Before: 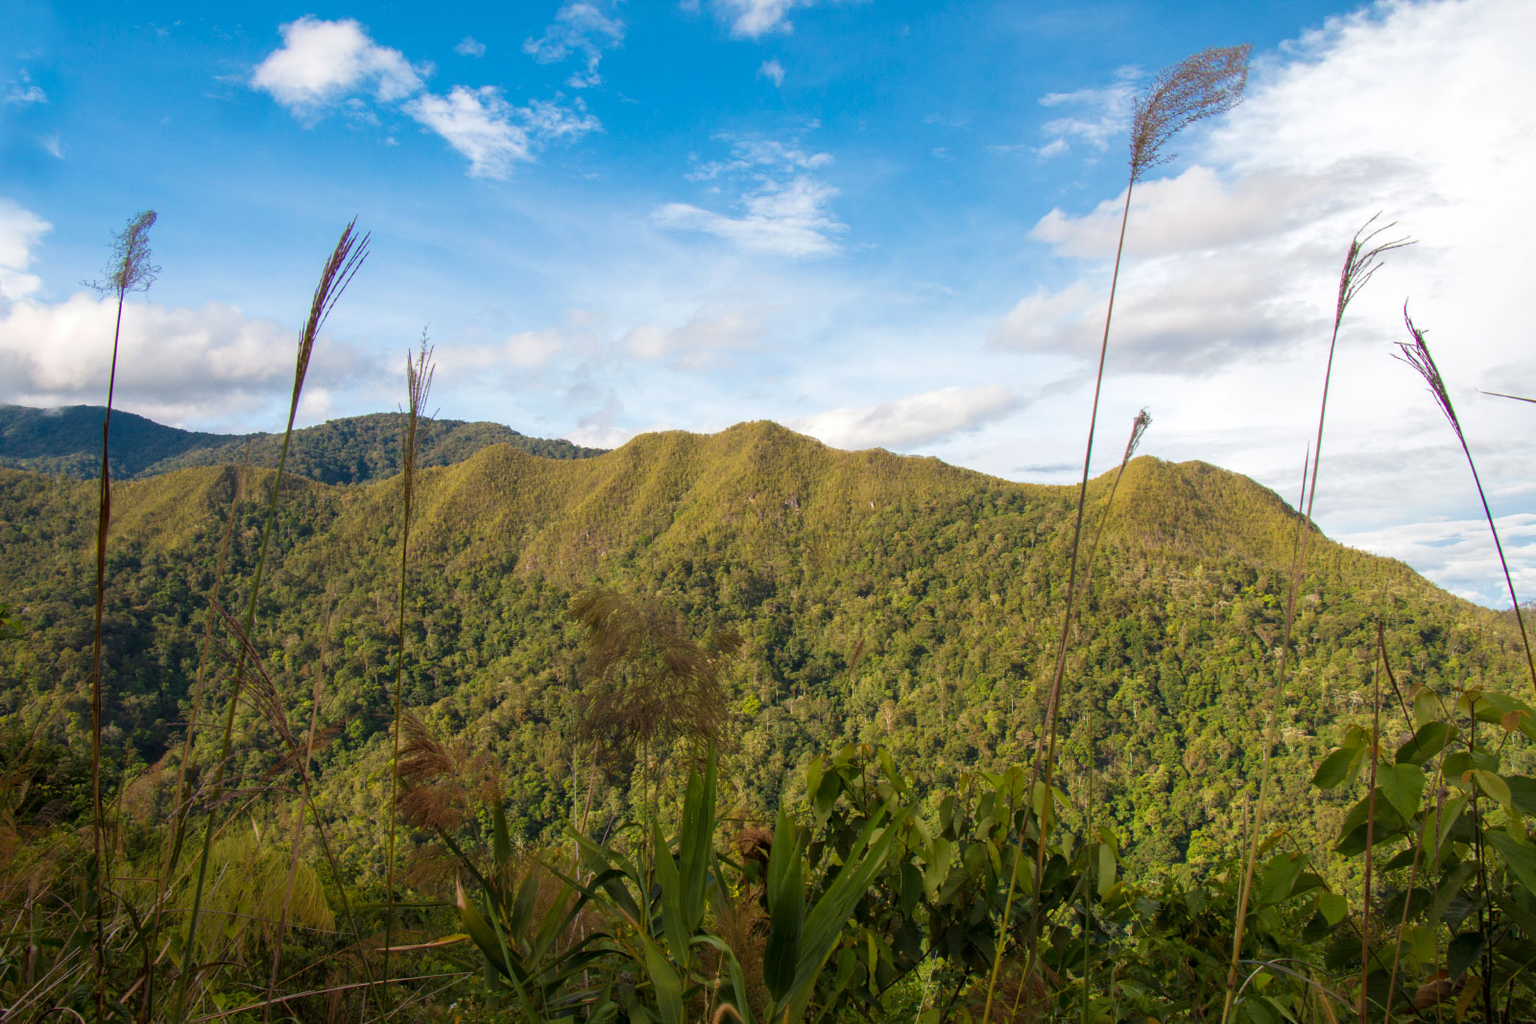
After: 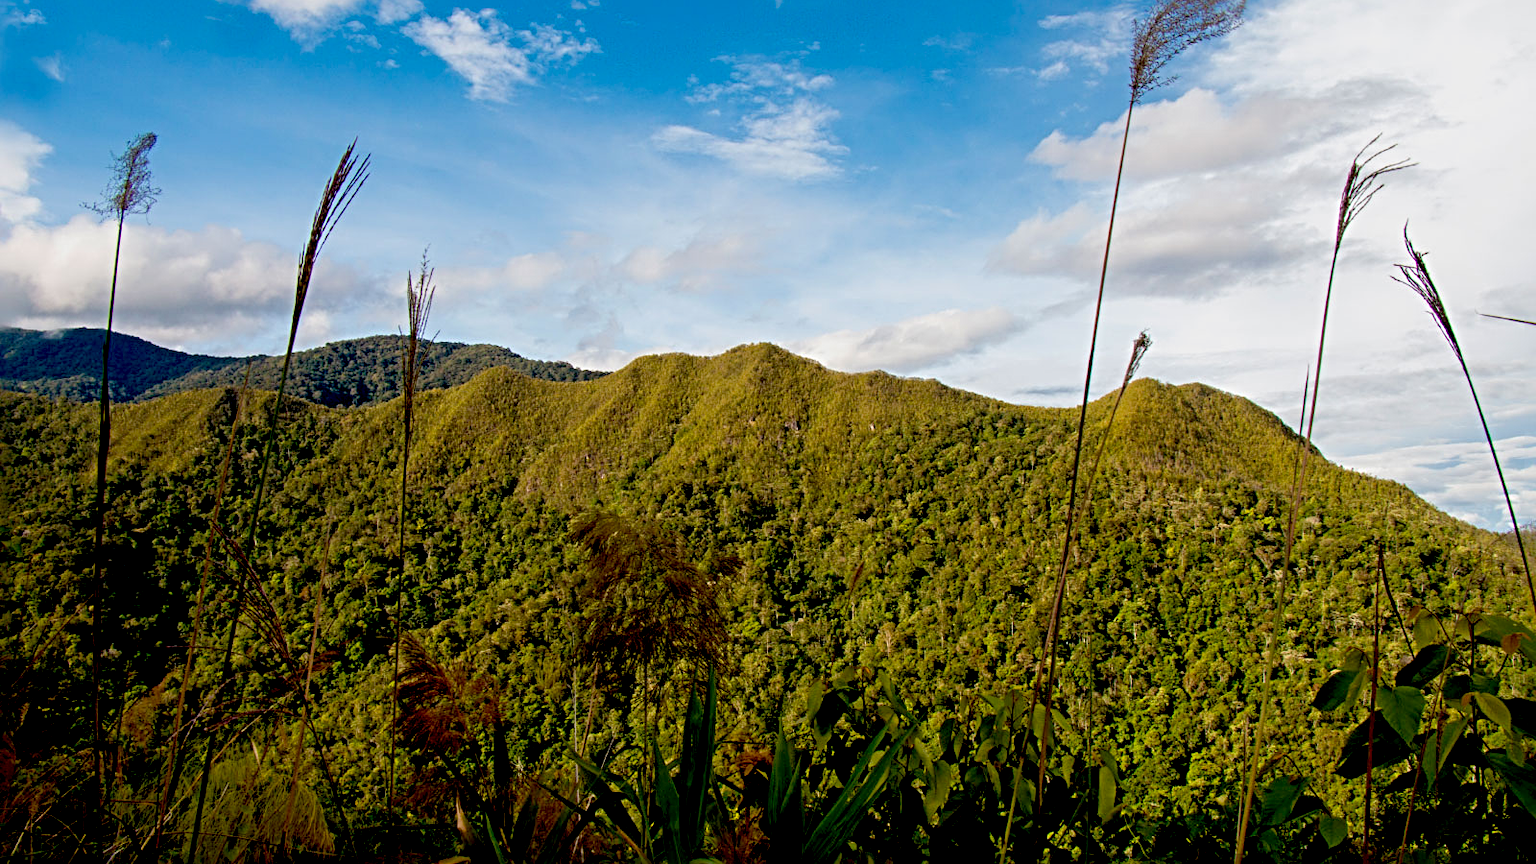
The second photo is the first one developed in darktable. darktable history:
sharpen: radius 4.85
crop: top 7.592%, bottom 7.878%
exposure: black level correction 0.045, exposure -0.229 EV, compensate exposure bias true, compensate highlight preservation false
